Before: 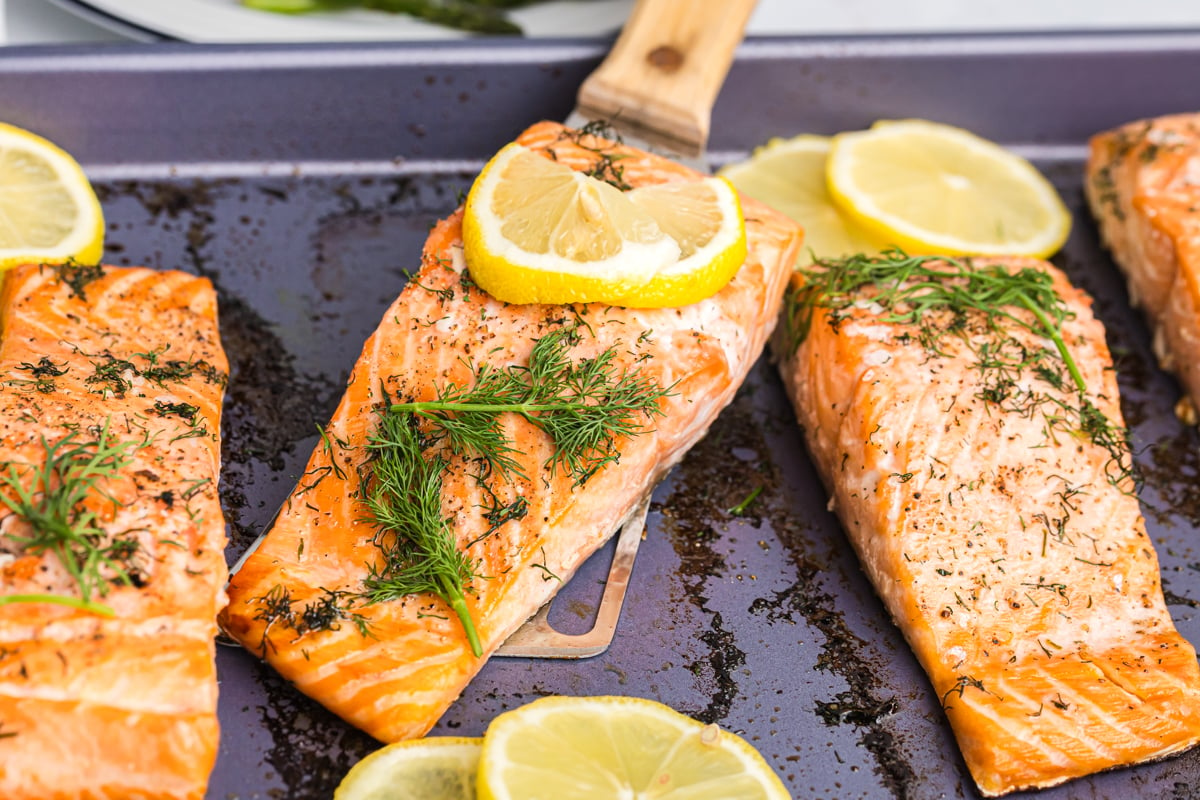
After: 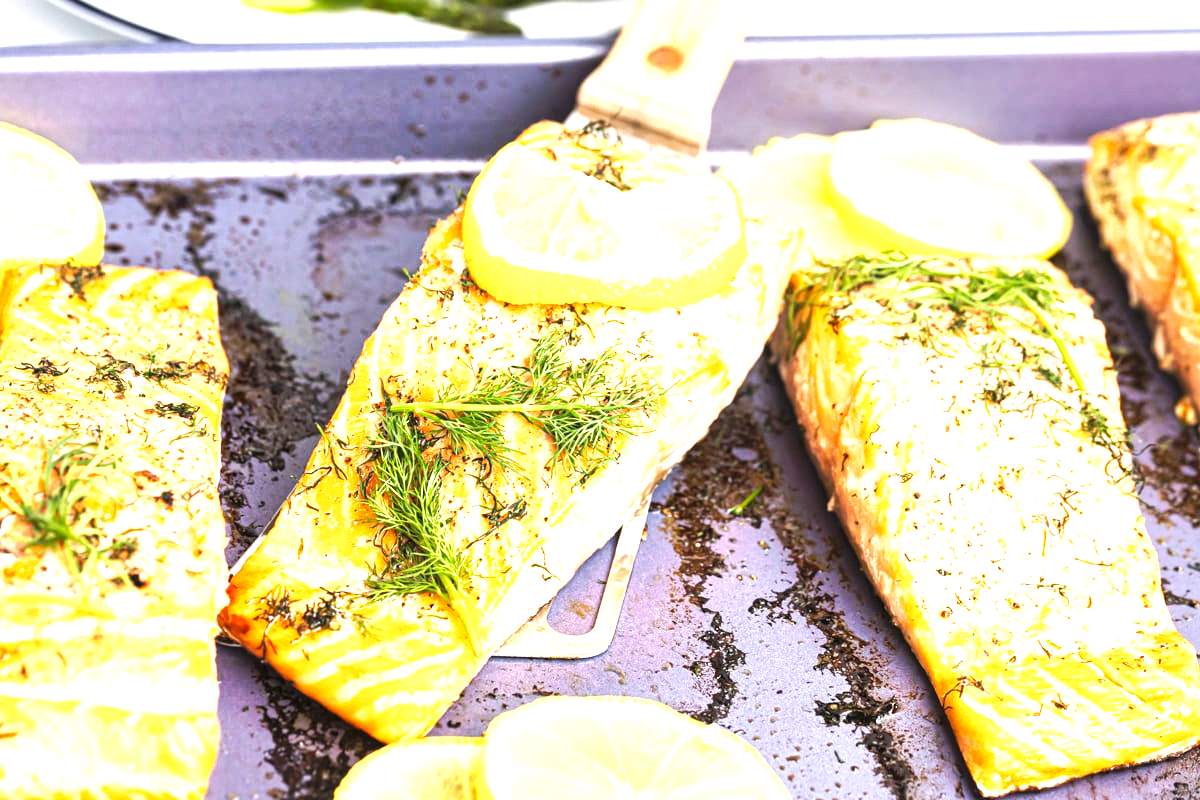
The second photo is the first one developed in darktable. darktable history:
exposure: black level correction 0, exposure 1.7 EV, compensate exposure bias true, compensate highlight preservation false
color contrast: green-magenta contrast 0.96
tone curve: curves: ch0 [(0, 0) (0.003, 0.009) (0.011, 0.019) (0.025, 0.034) (0.044, 0.057) (0.069, 0.082) (0.1, 0.104) (0.136, 0.131) (0.177, 0.165) (0.224, 0.212) (0.277, 0.279) (0.335, 0.342) (0.399, 0.401) (0.468, 0.477) (0.543, 0.572) (0.623, 0.675) (0.709, 0.772) (0.801, 0.85) (0.898, 0.942) (1, 1)], preserve colors none
local contrast: highlights 100%, shadows 100%, detail 120%, midtone range 0.2
rotate and perspective: automatic cropping original format, crop left 0, crop top 0
